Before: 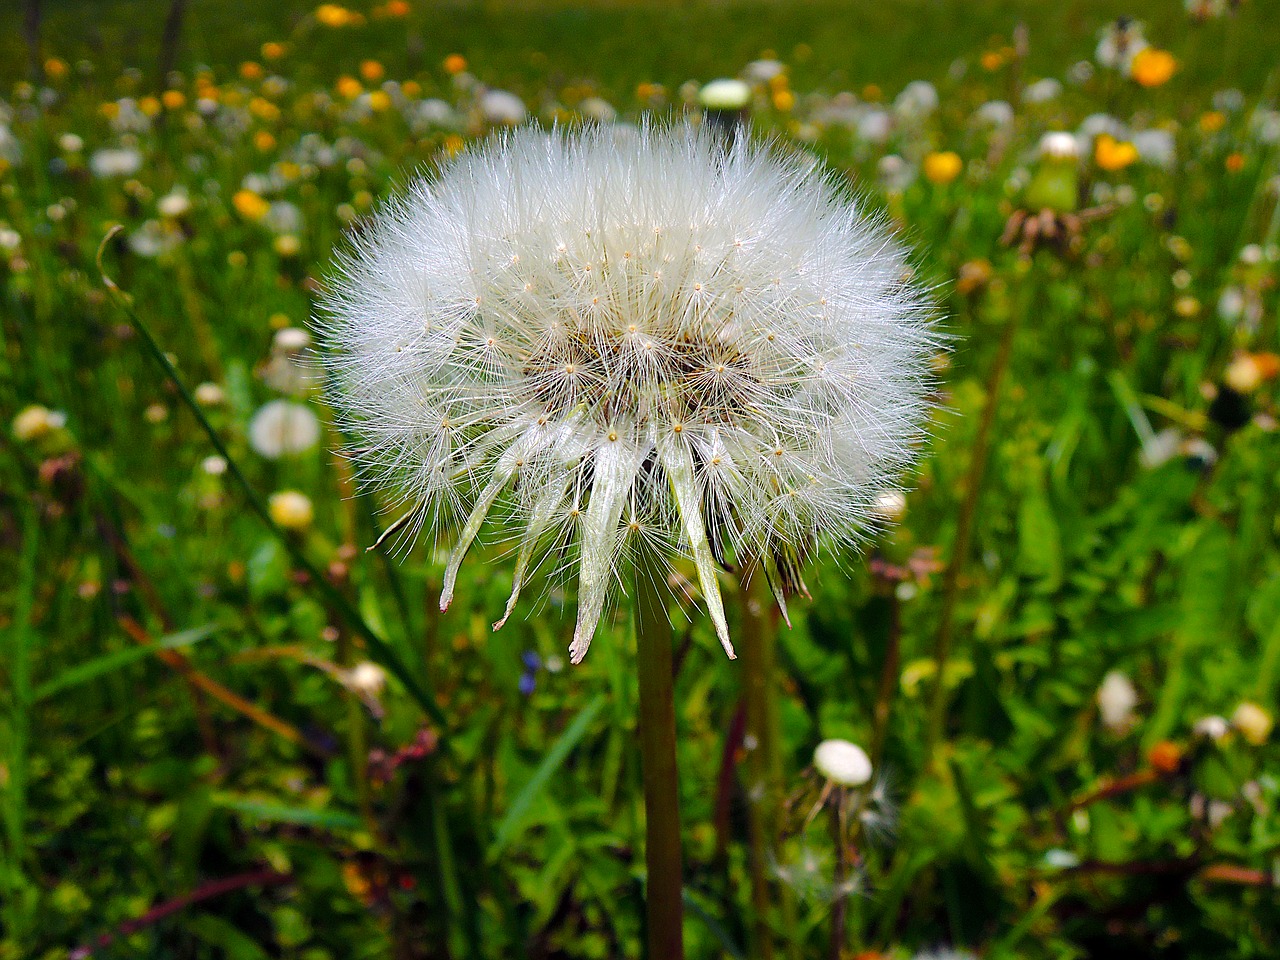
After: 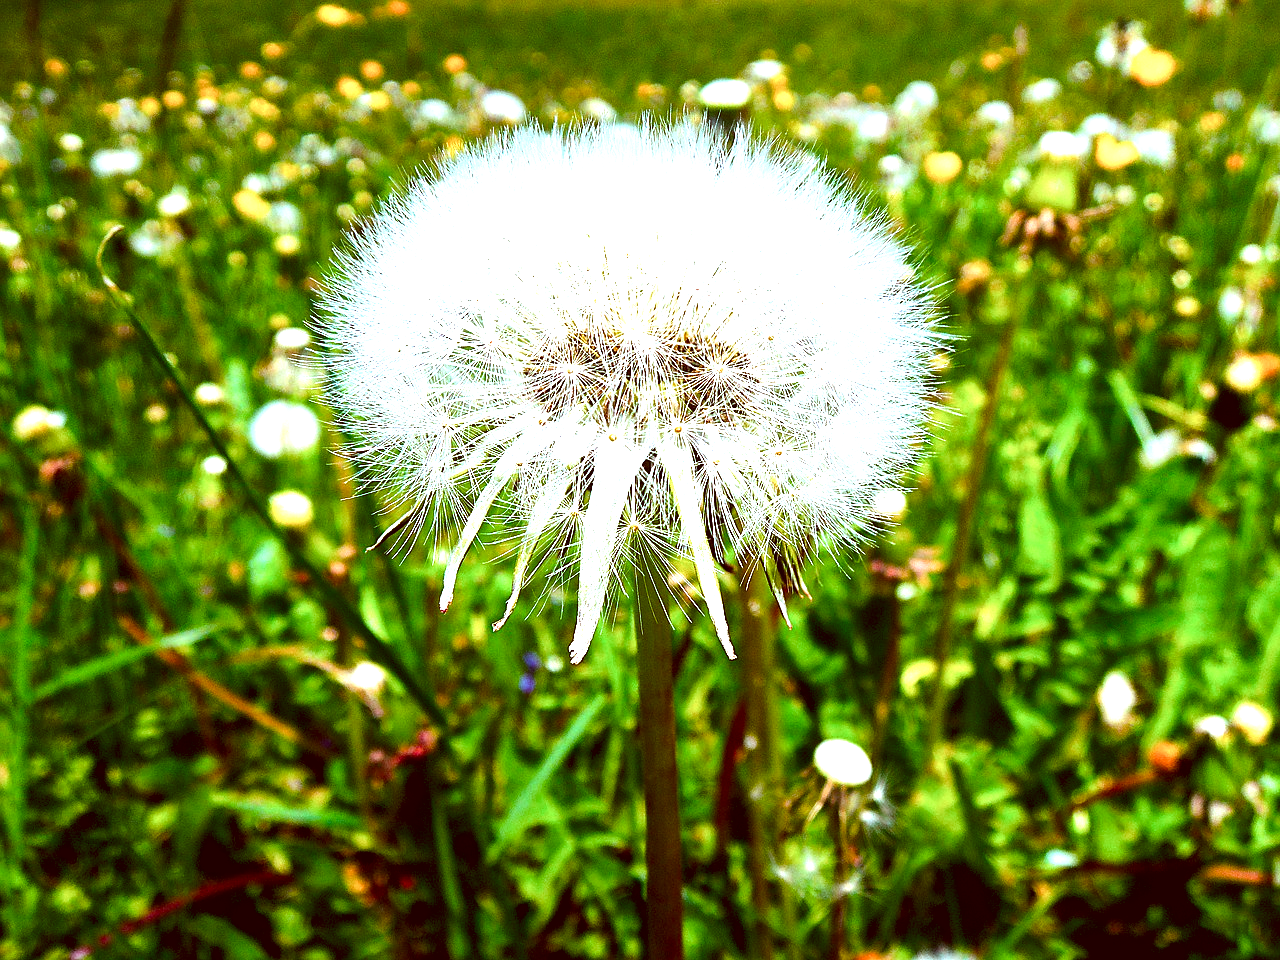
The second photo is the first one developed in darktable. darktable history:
color balance rgb: shadows lift › chroma 2%, shadows lift › hue 185.64°, power › luminance 1.48%, highlights gain › chroma 3%, highlights gain › hue 54.51°, global offset › luminance -0.4%, perceptual saturation grading › highlights -18.47%, perceptual saturation grading › mid-tones 6.62%, perceptual saturation grading › shadows 28.22%, perceptual brilliance grading › highlights 15.68%, perceptual brilliance grading › shadows -14.29%, global vibrance 25.96%, contrast 6.45%
local contrast: mode bilateral grid, contrast 20, coarseness 50, detail 140%, midtone range 0.2
exposure: black level correction 0, exposure 1.1 EV, compensate exposure bias true, compensate highlight preservation false
color correction: highlights a* -14.62, highlights b* -16.22, shadows a* 10.12, shadows b* 29.4
